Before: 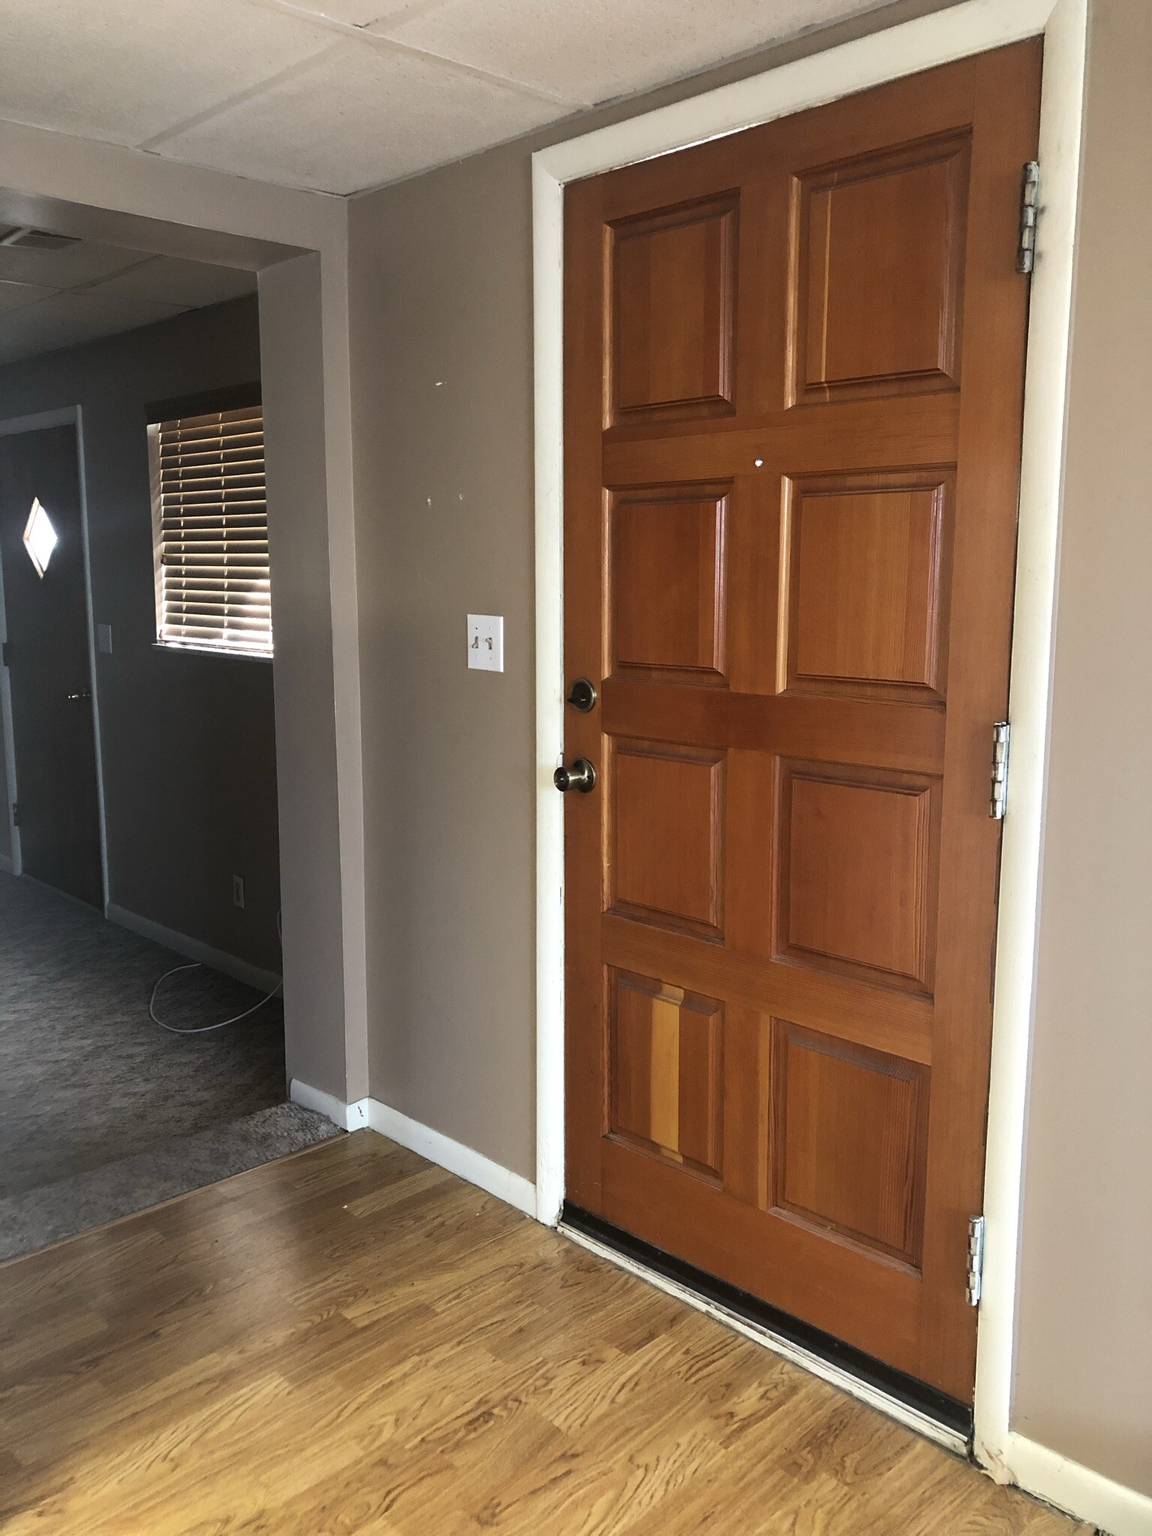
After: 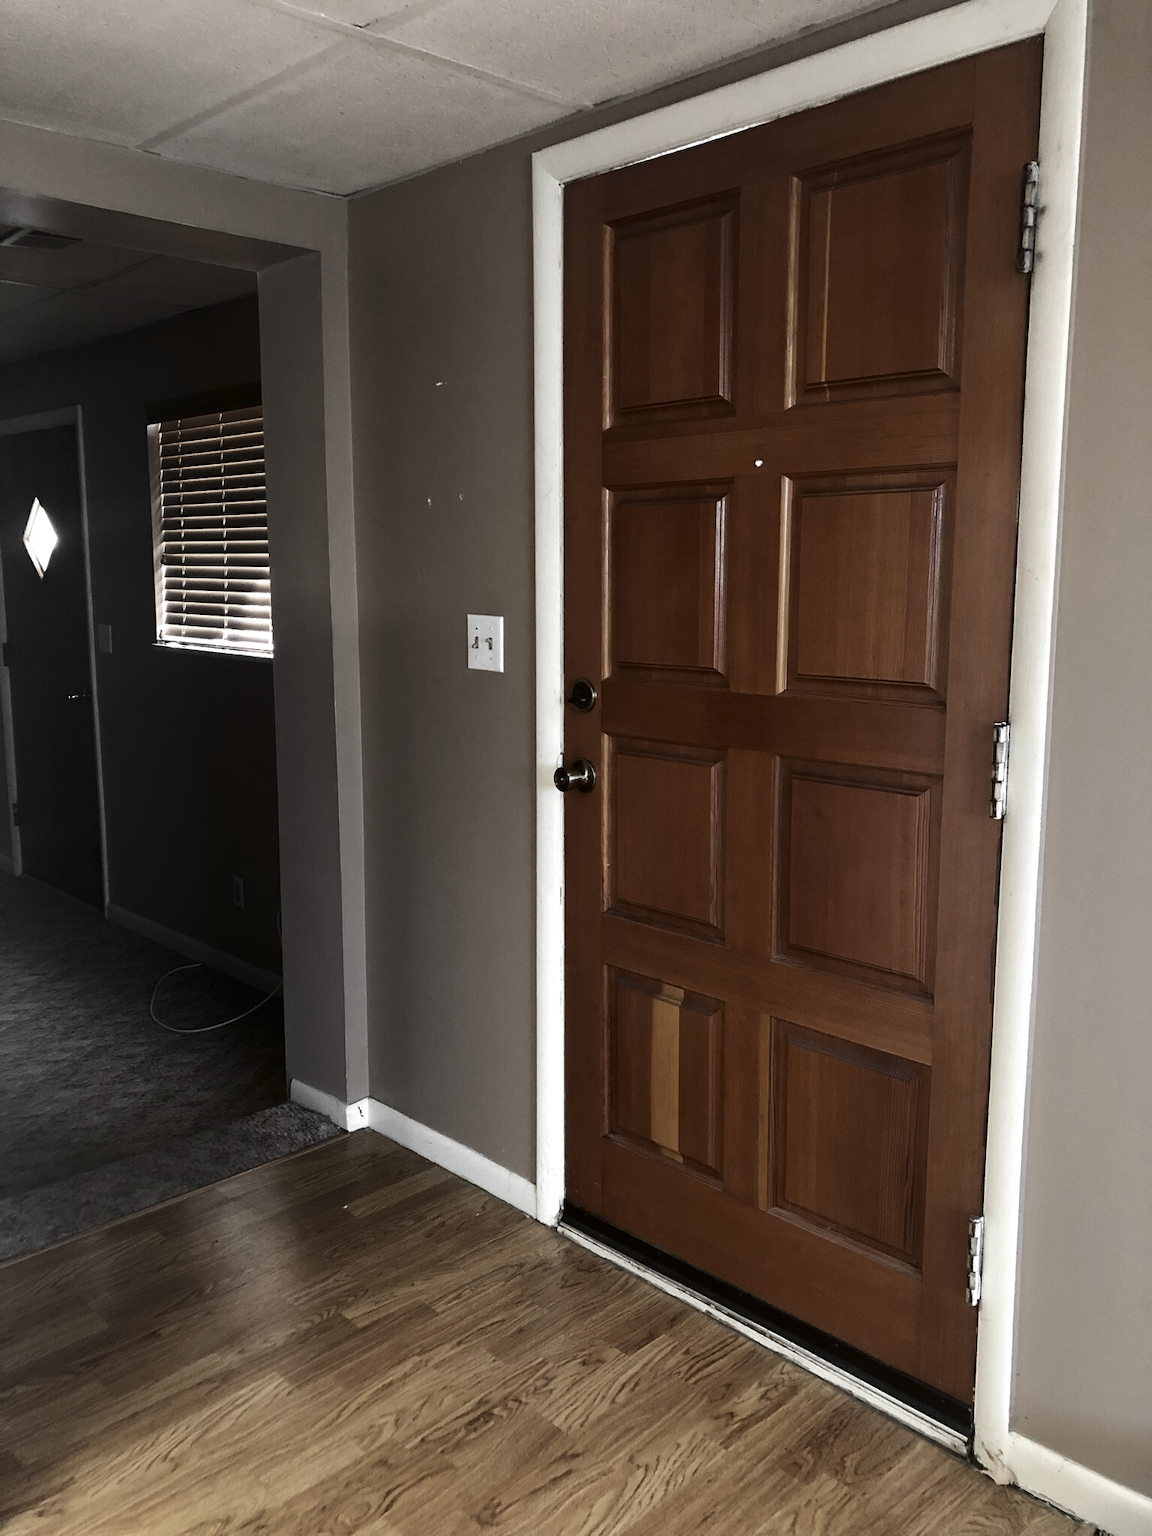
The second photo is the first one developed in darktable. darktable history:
color zones: curves: ch0 [(0, 0.613) (0.01, 0.613) (0.245, 0.448) (0.498, 0.529) (0.642, 0.665) (0.879, 0.777) (0.99, 0.613)]; ch1 [(0, 0.035) (0.121, 0.189) (0.259, 0.197) (0.415, 0.061) (0.589, 0.022) (0.732, 0.022) (0.857, 0.026) (0.991, 0.053)]
contrast brightness saturation: contrast 0.096, brightness -0.26, saturation 0.143
exposure: compensate highlight preservation false
tone equalizer: on, module defaults
